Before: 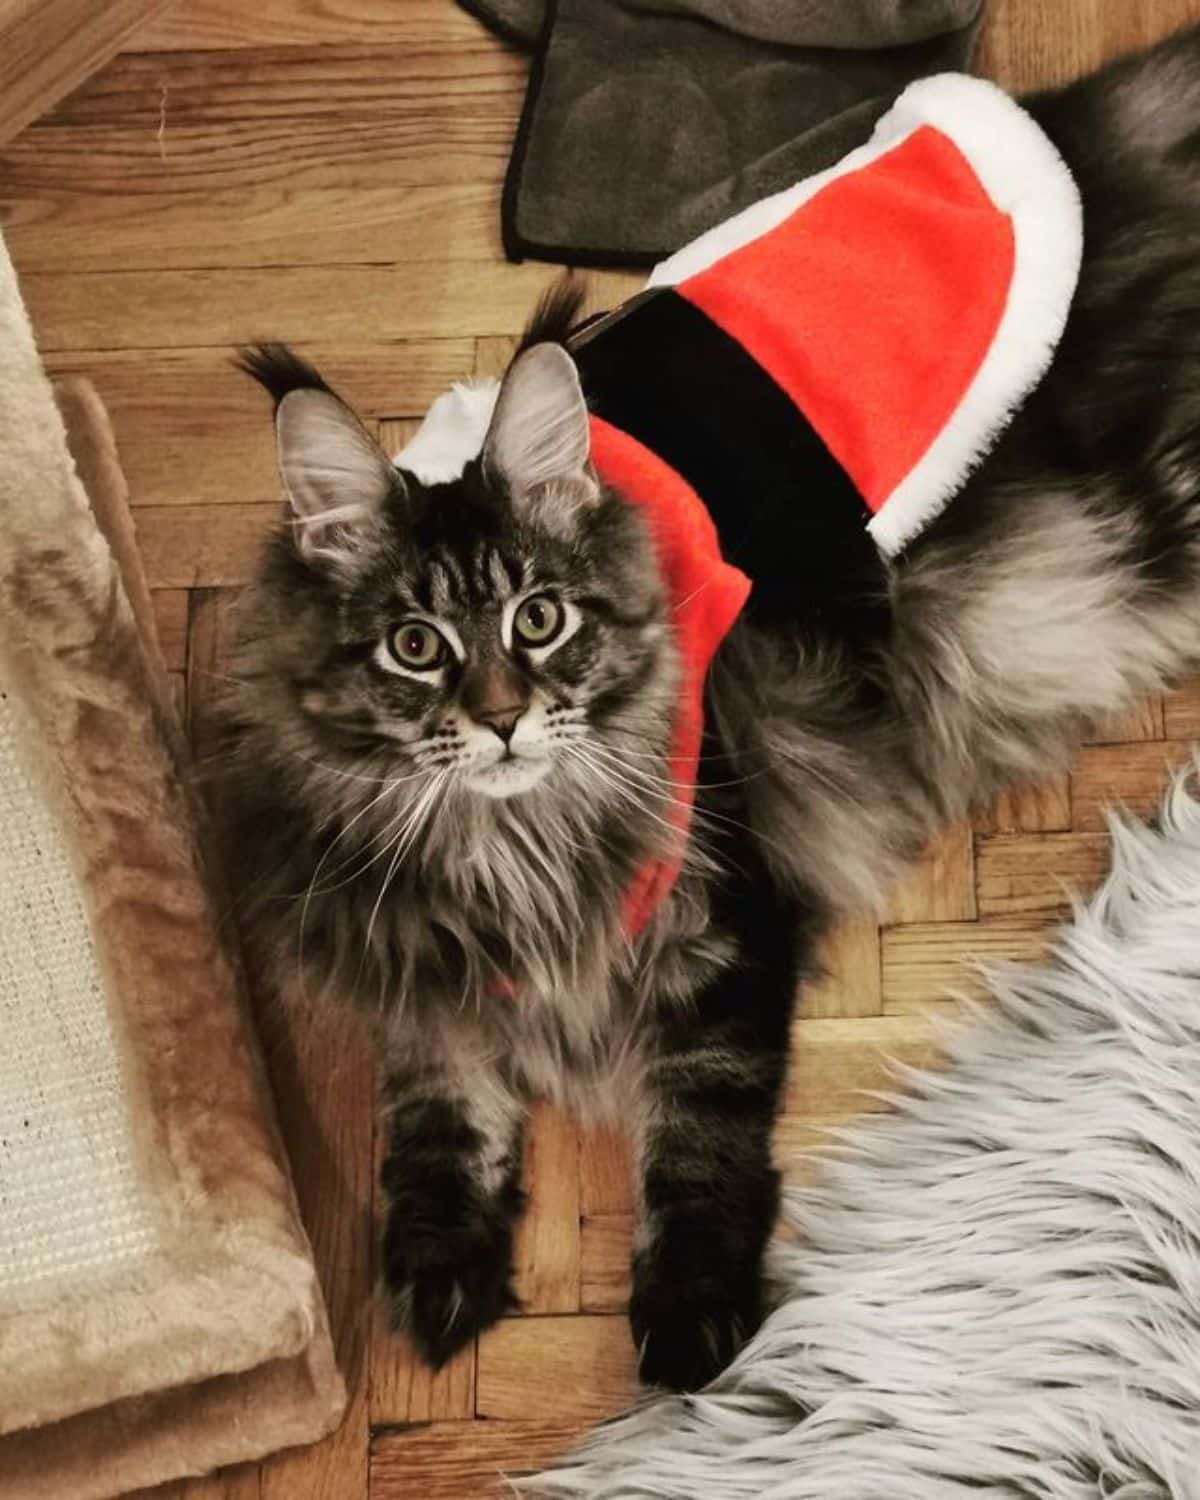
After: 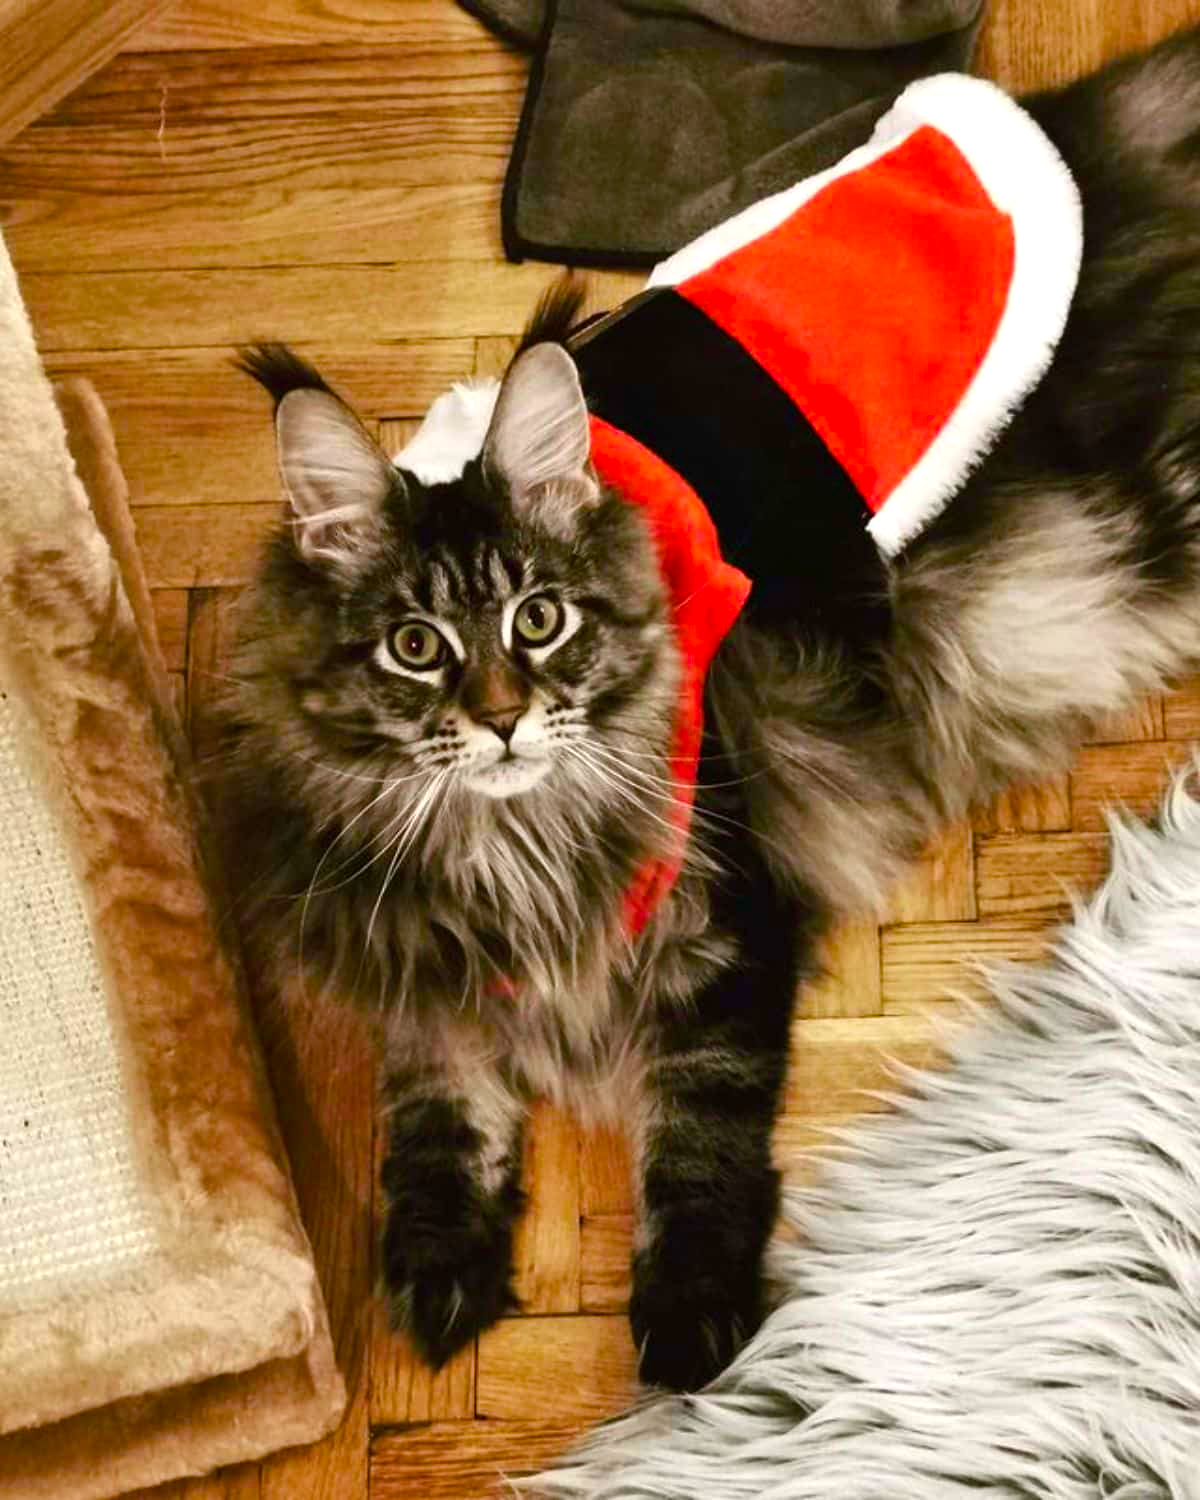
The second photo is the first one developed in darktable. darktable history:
color balance rgb: perceptual saturation grading › global saturation 35.135%, perceptual saturation grading › highlights -29.888%, perceptual saturation grading › shadows 34.74%, perceptual brilliance grading › global brilliance 11.116%, global vibrance 20%
